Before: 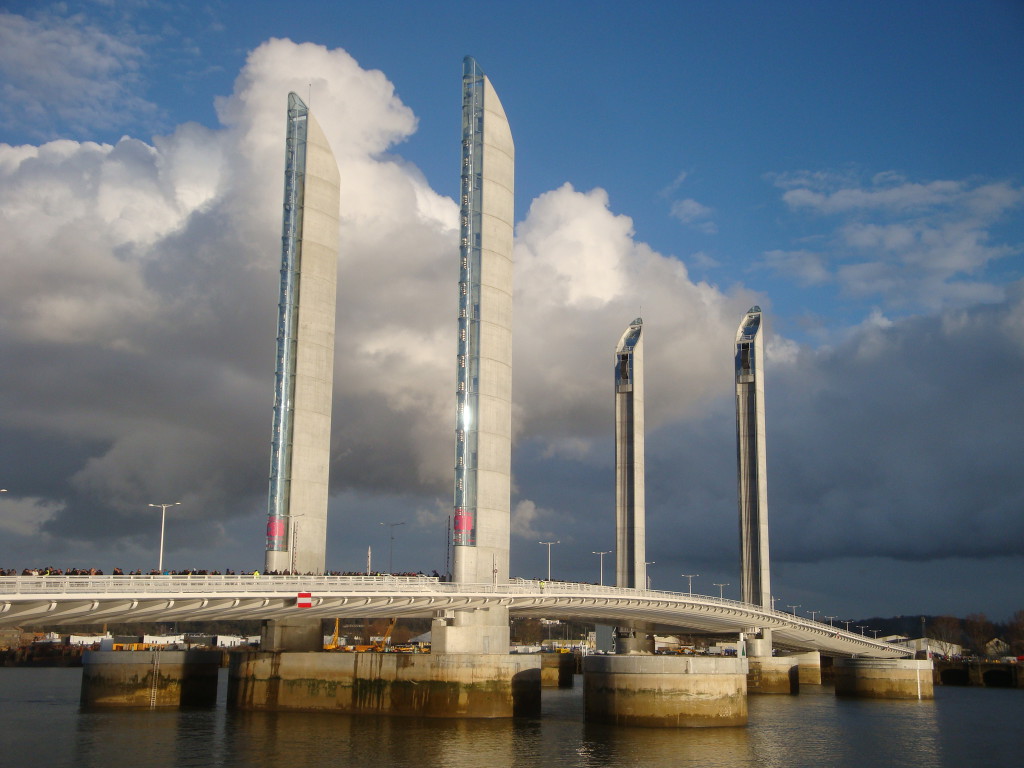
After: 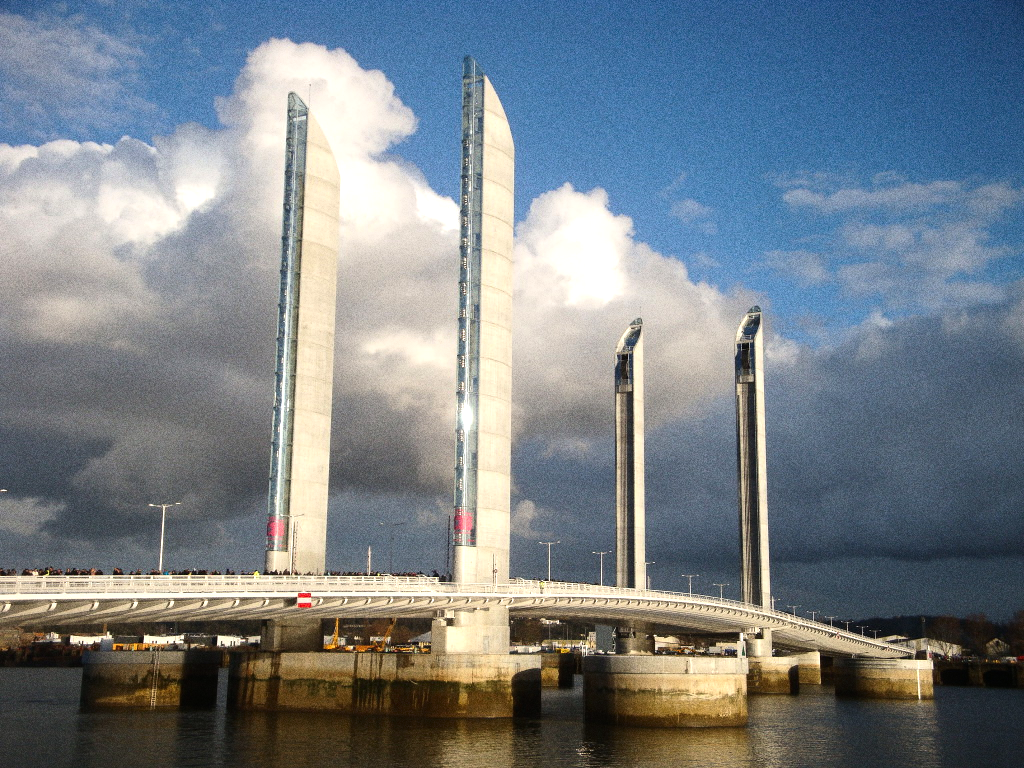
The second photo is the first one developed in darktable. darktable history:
tone equalizer: -8 EV -0.75 EV, -7 EV -0.7 EV, -6 EV -0.6 EV, -5 EV -0.4 EV, -3 EV 0.4 EV, -2 EV 0.6 EV, -1 EV 0.7 EV, +0 EV 0.75 EV, edges refinement/feathering 500, mask exposure compensation -1.57 EV, preserve details no
grain: coarseness 0.09 ISO, strength 40%
